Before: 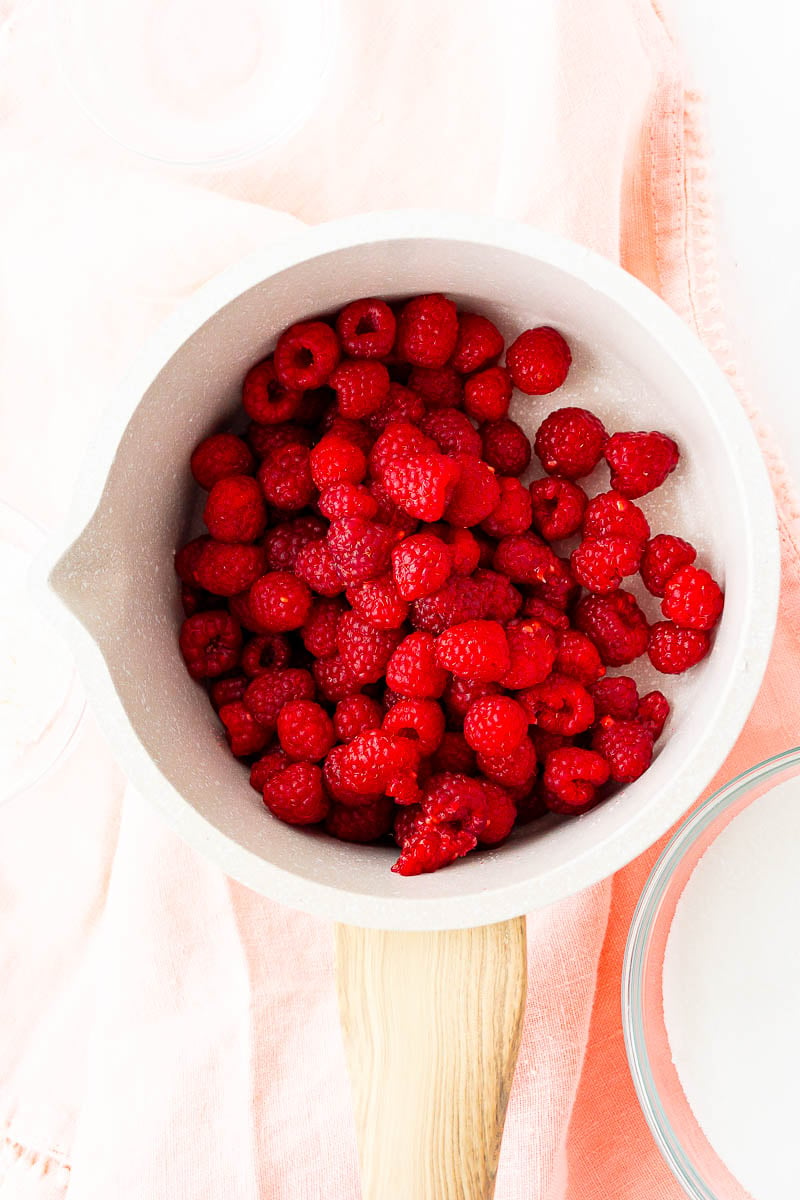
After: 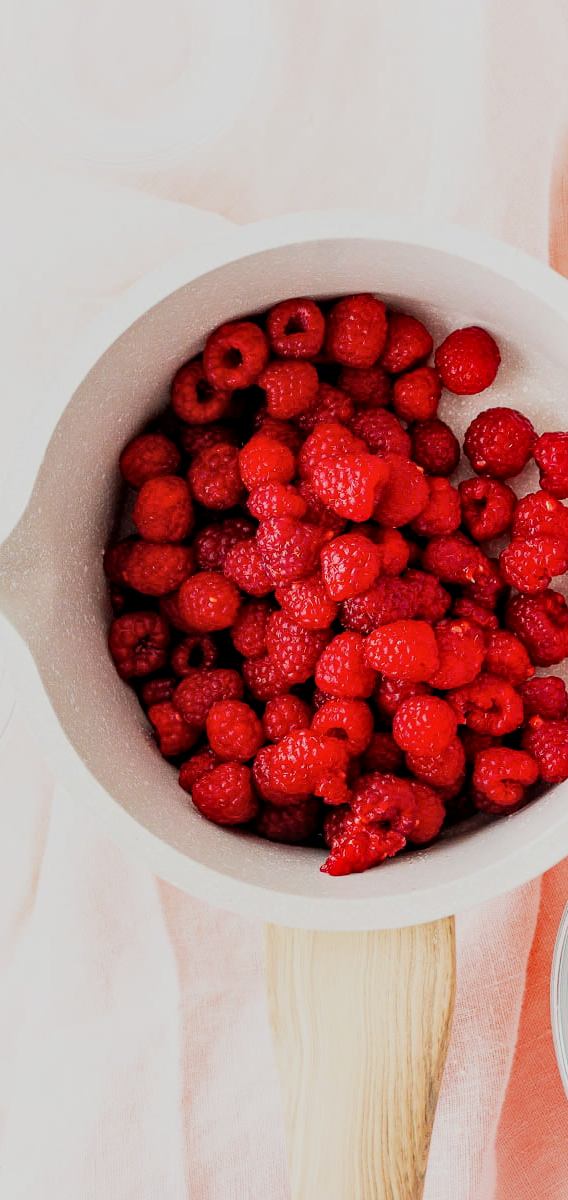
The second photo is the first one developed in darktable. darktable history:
filmic rgb: black relative exposure -7.65 EV, white relative exposure 4.56 EV, hardness 3.61, contrast 1.06
crop and rotate: left 8.925%, right 20.075%
local contrast: on, module defaults
